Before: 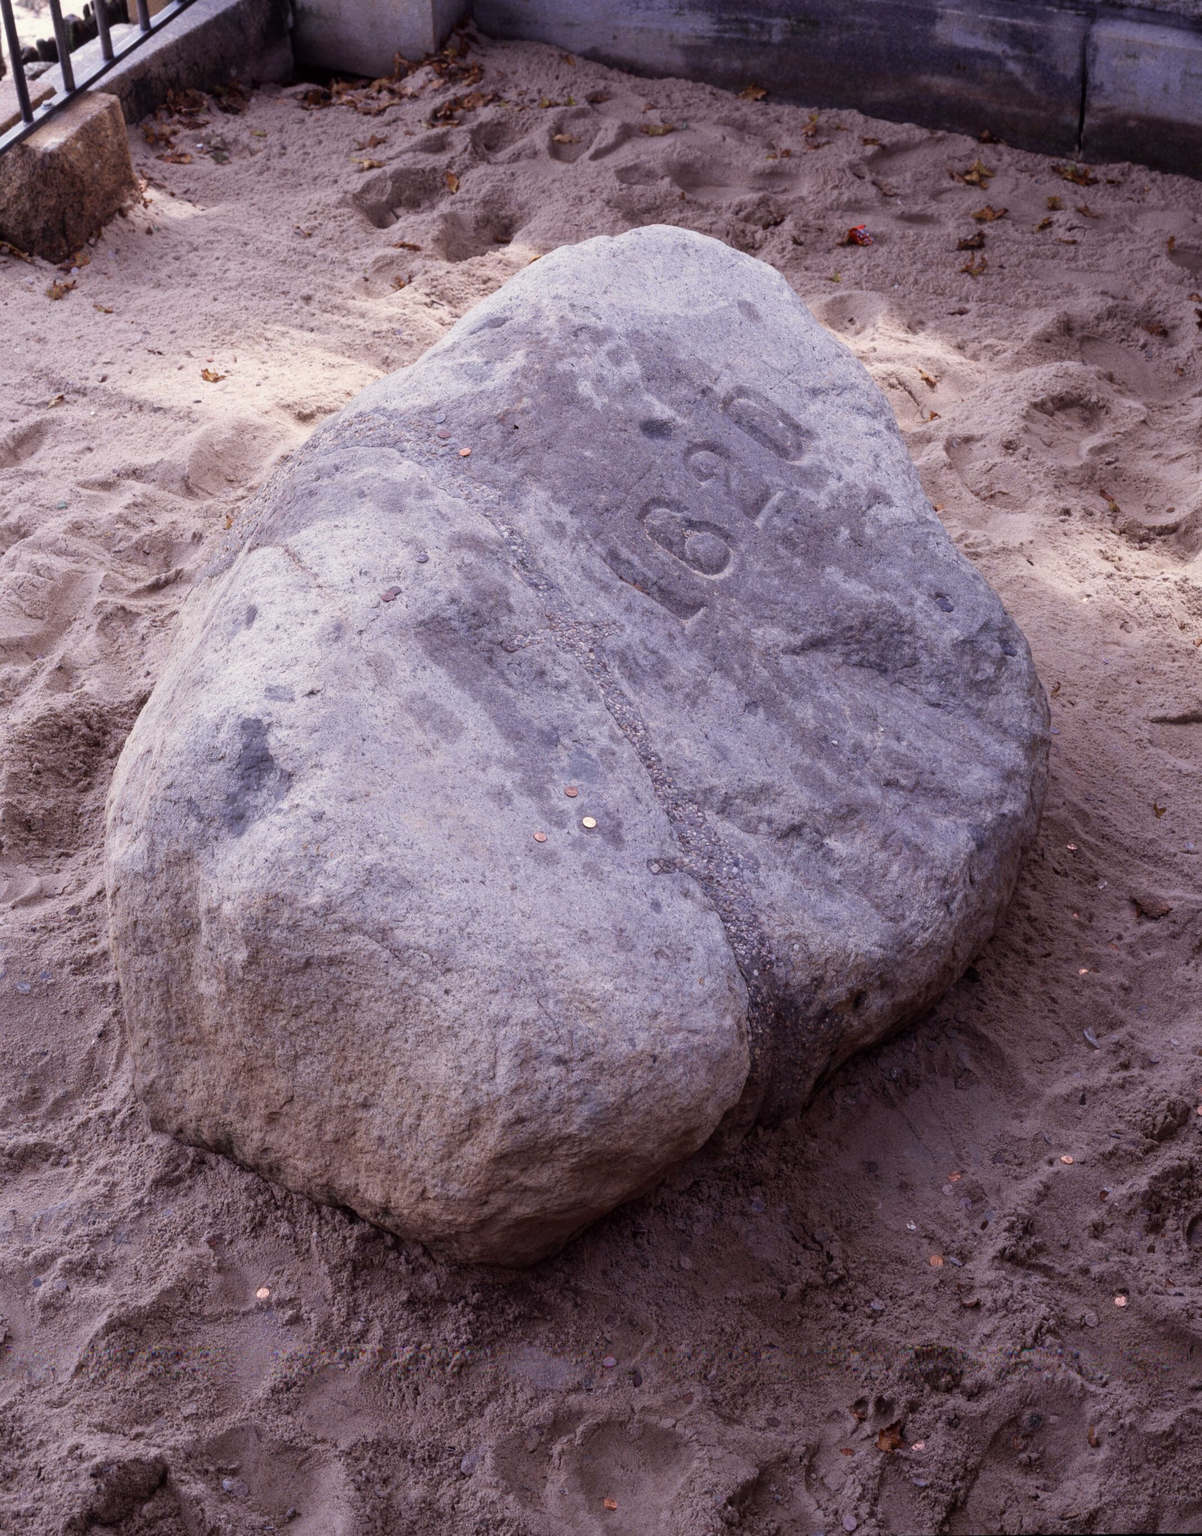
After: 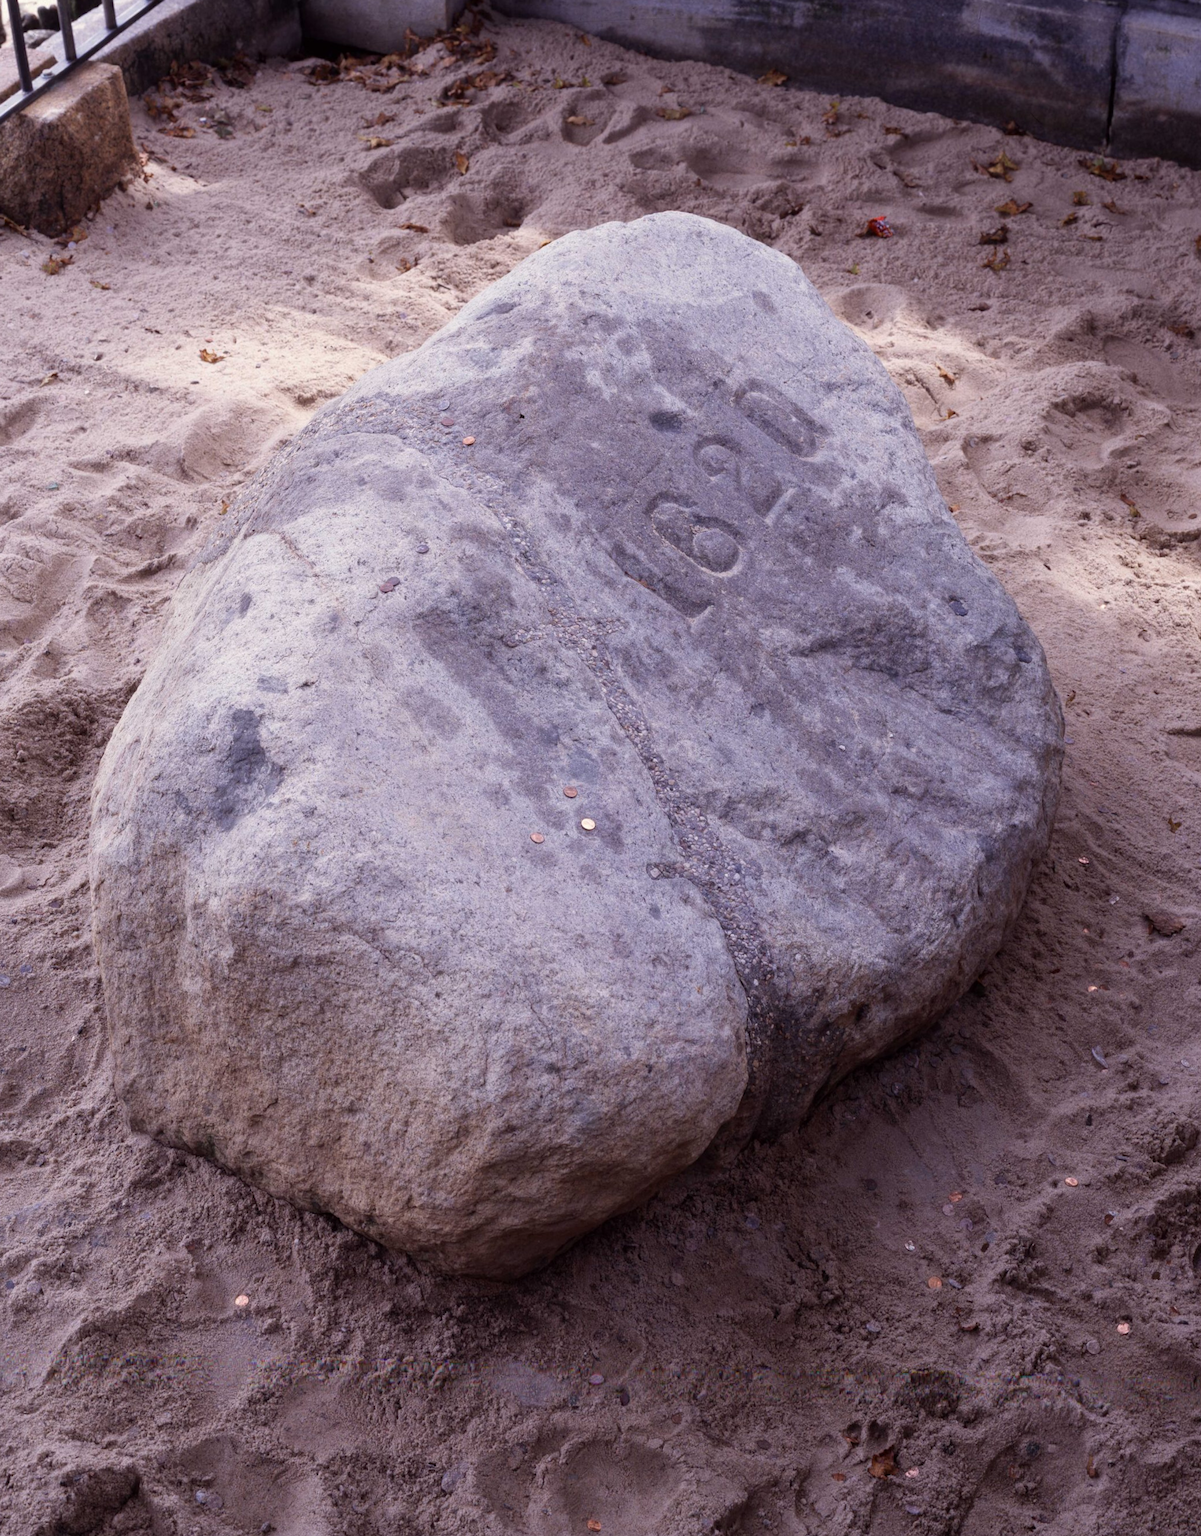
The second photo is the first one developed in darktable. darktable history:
crop and rotate: angle -1.27°
